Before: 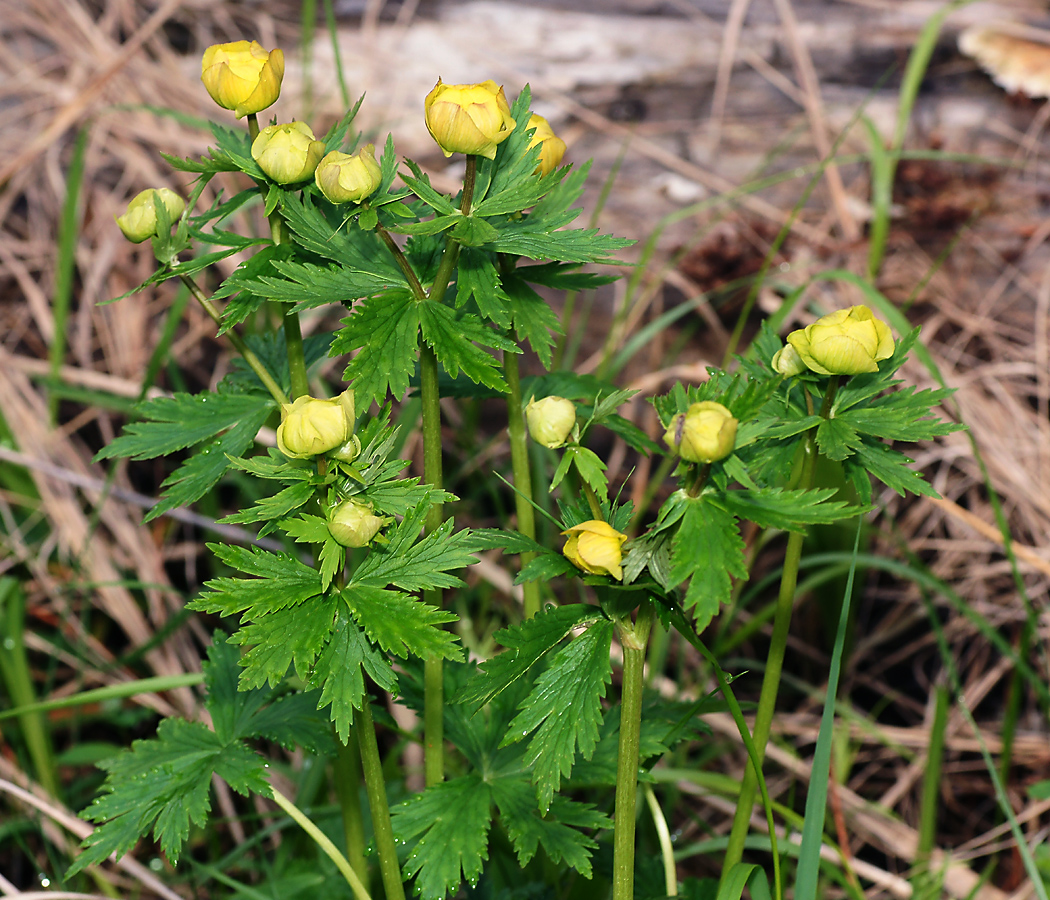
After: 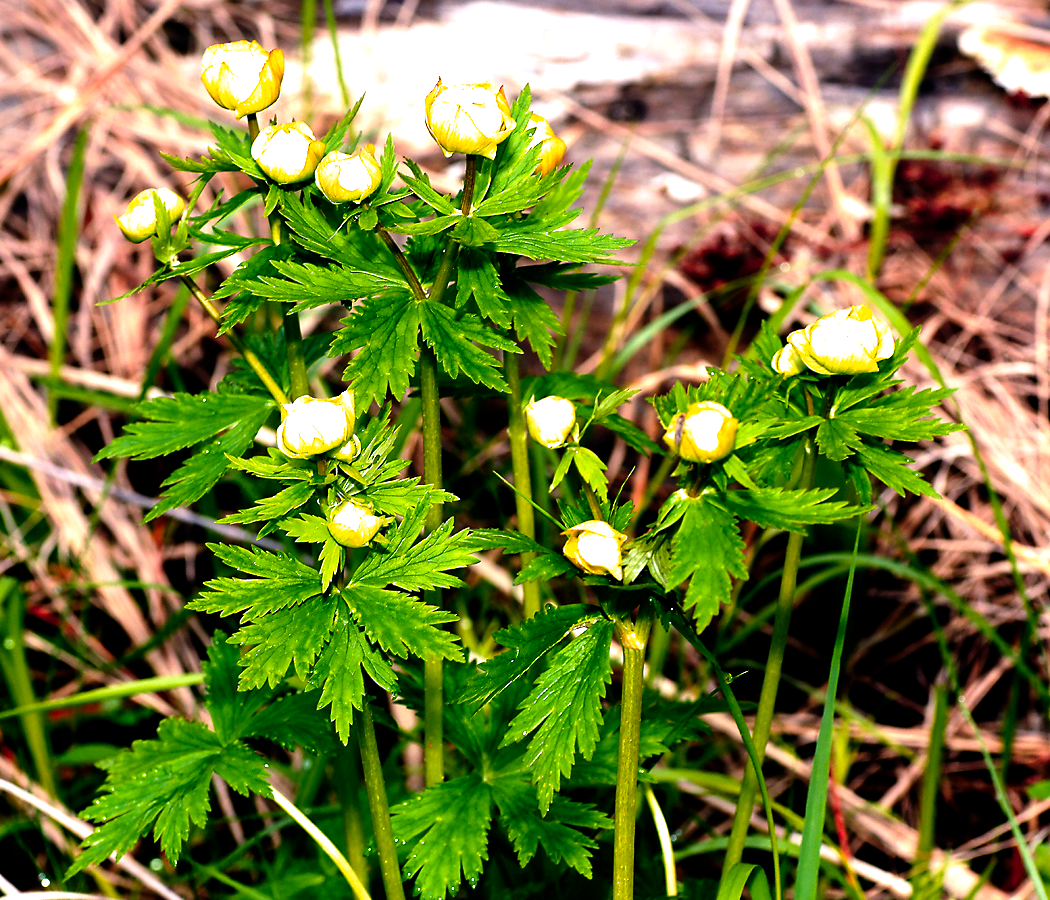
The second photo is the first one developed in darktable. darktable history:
exposure: exposure 0.298 EV, compensate highlight preservation false
color zones: curves: ch1 [(0.235, 0.558) (0.75, 0.5)]; ch2 [(0.25, 0.462) (0.749, 0.457)]
filmic rgb: black relative exposure -8.24 EV, white relative exposure 2.24 EV, threshold 3.02 EV, hardness 7.06, latitude 86.15%, contrast 1.692, highlights saturation mix -3.27%, shadows ↔ highlights balance -2.36%, add noise in highlights 0, preserve chrominance no, color science v3 (2019), use custom middle-gray values true, contrast in highlights soft, enable highlight reconstruction true
